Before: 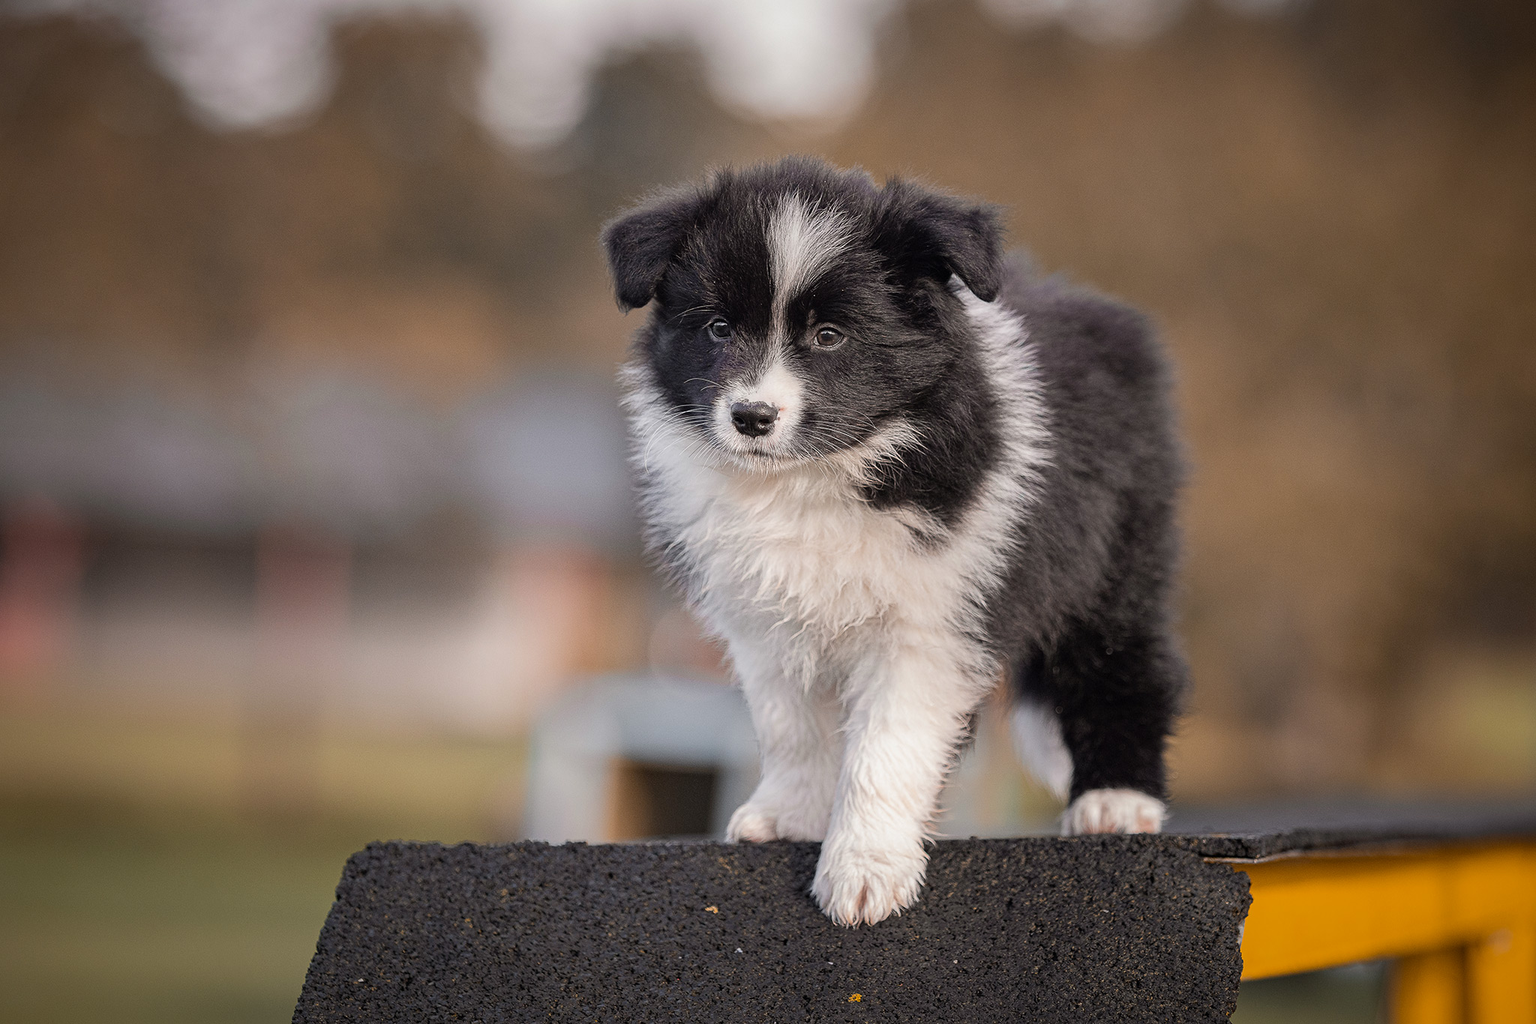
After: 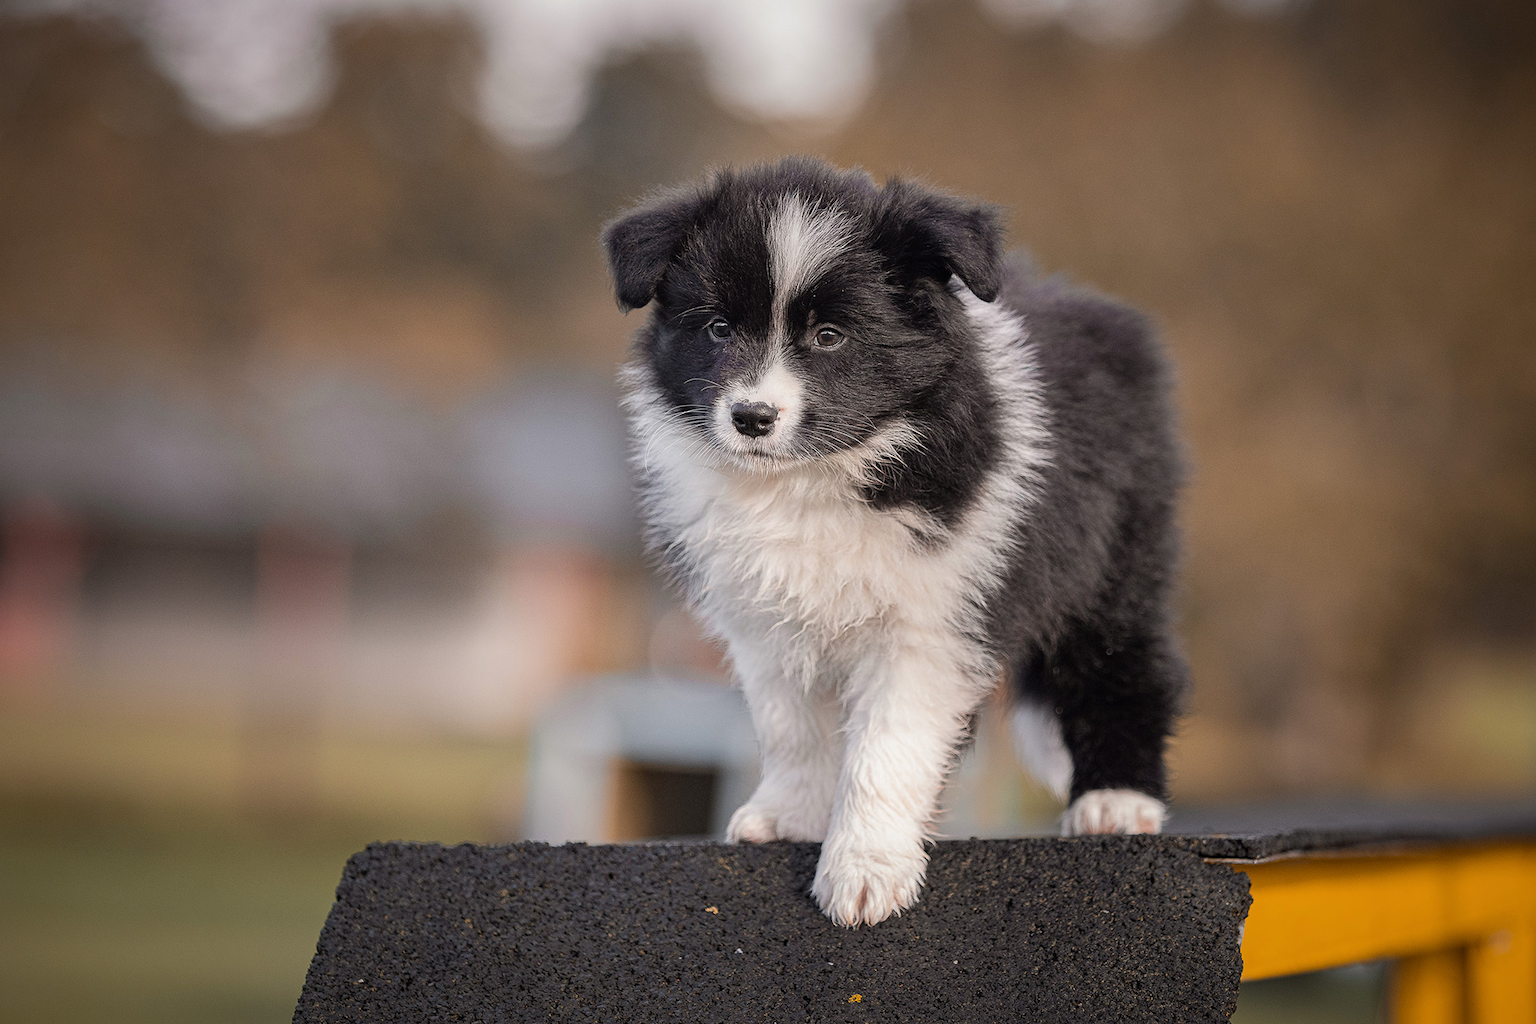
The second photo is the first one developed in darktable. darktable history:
color calibration: illuminant same as pipeline (D50), adaptation XYZ, x 0.345, y 0.358, temperature 5012 K
